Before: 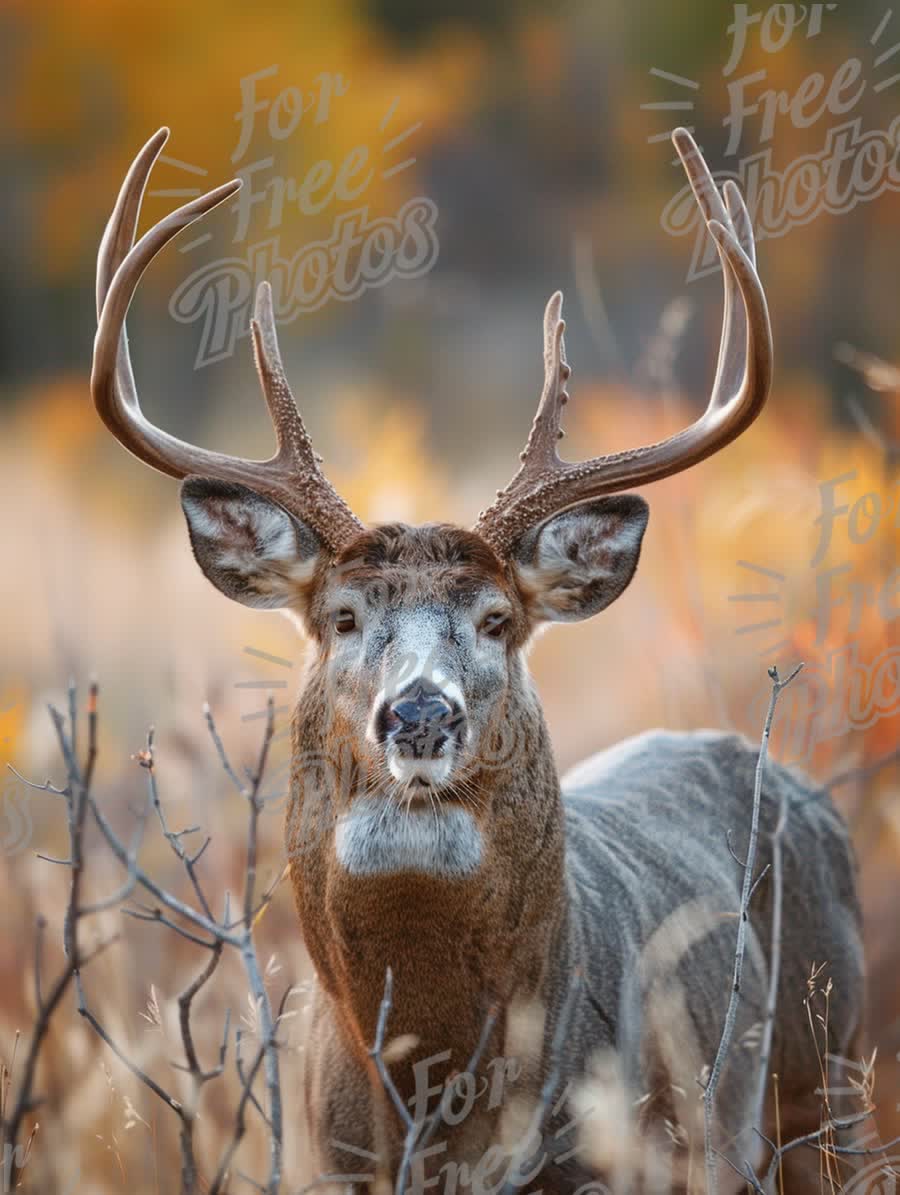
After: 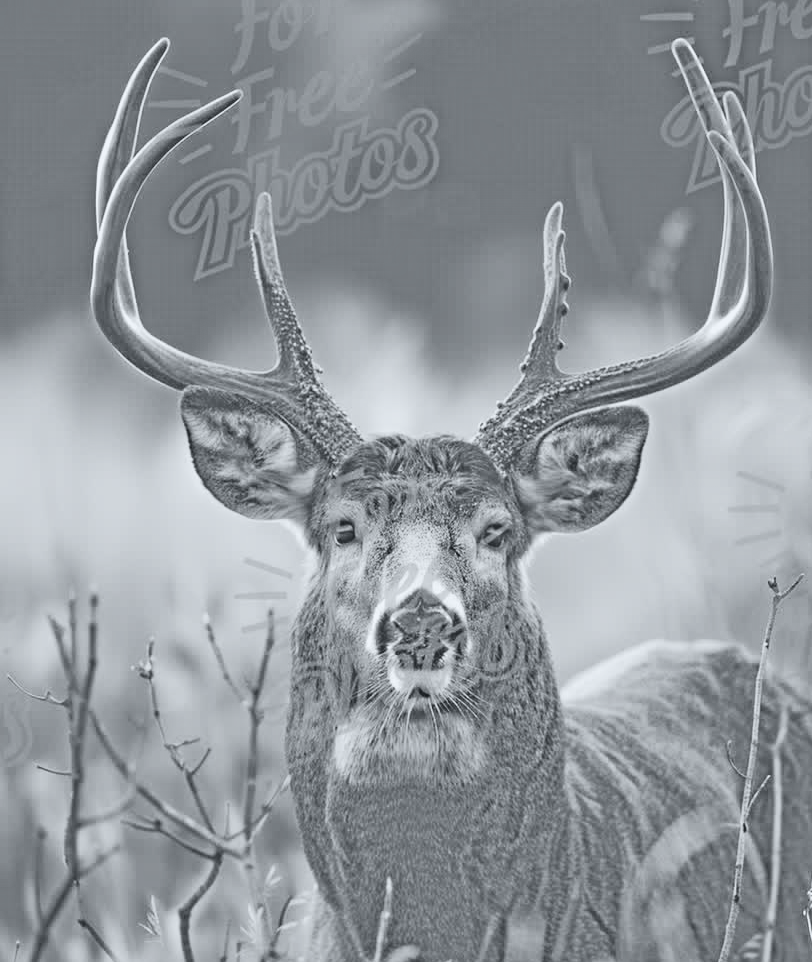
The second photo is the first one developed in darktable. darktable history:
exposure: black level correction 0, exposure 2.138 EV, compensate exposure bias true, compensate highlight preservation false
tone curve: curves: ch0 [(0, 0.047) (0.15, 0.127) (0.46, 0.466) (0.751, 0.788) (1, 0.961)]; ch1 [(0, 0) (0.43, 0.408) (0.476, 0.469) (0.505, 0.501) (0.553, 0.557) (0.592, 0.58) (0.631, 0.625) (1, 1)]; ch2 [(0, 0) (0.505, 0.495) (0.55, 0.557) (0.583, 0.573) (1, 1)], color space Lab, independent channels, preserve colors none
highpass: sharpness 25.84%, contrast boost 14.94%
tone equalizer: -8 EV -0.417 EV, -7 EV -0.389 EV, -6 EV -0.333 EV, -5 EV -0.222 EV, -3 EV 0.222 EV, -2 EV 0.333 EV, -1 EV 0.389 EV, +0 EV 0.417 EV, edges refinement/feathering 500, mask exposure compensation -1.57 EV, preserve details no
crop: top 7.49%, right 9.717%, bottom 11.943%
velvia: strength 21.76%
color zones: curves: ch1 [(0, 0.525) (0.143, 0.556) (0.286, 0.52) (0.429, 0.5) (0.571, 0.5) (0.714, 0.5) (0.857, 0.503) (1, 0.525)]
